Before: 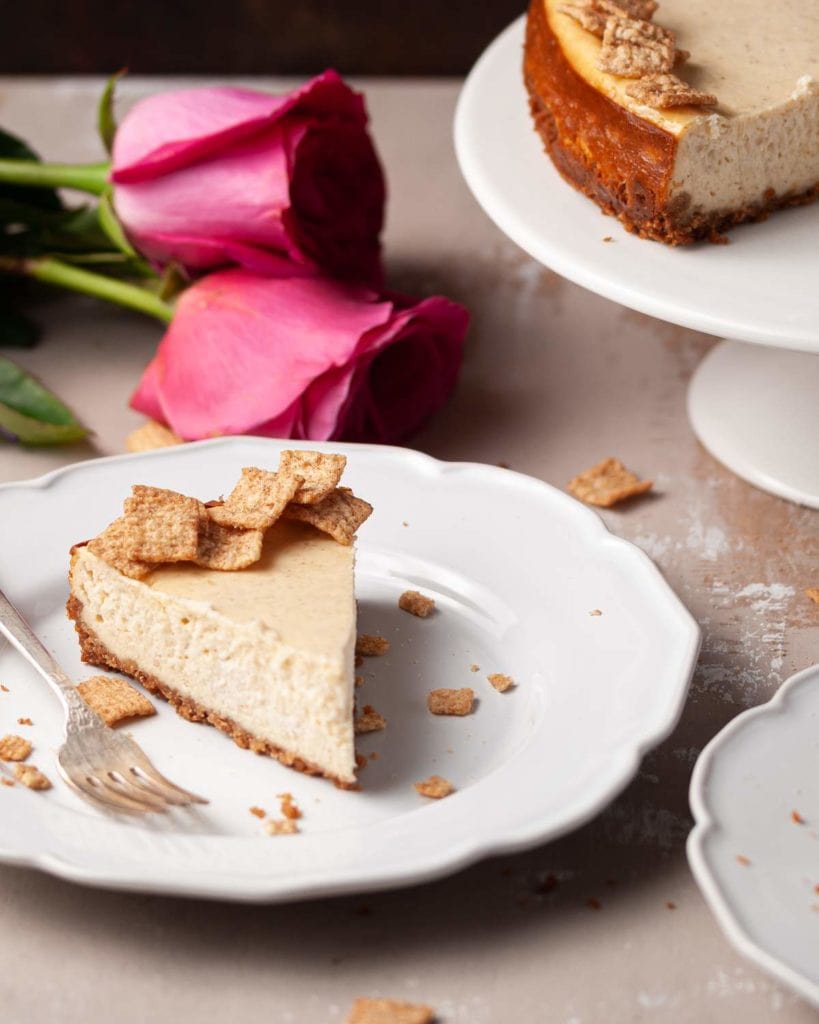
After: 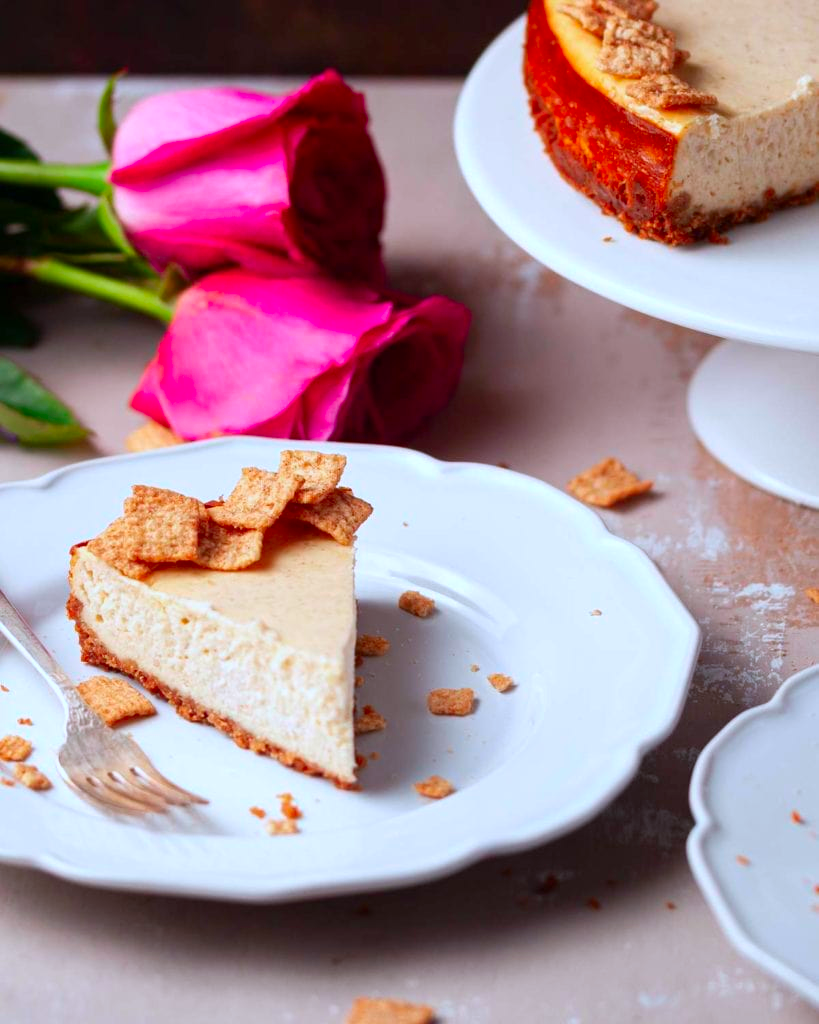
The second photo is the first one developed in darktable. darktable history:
exposure: compensate highlight preservation false
levels: levels [0, 0.498, 1]
color calibration: x 0.372, y 0.386, temperature 4283.97 K
color contrast: green-magenta contrast 1.69, blue-yellow contrast 1.49
